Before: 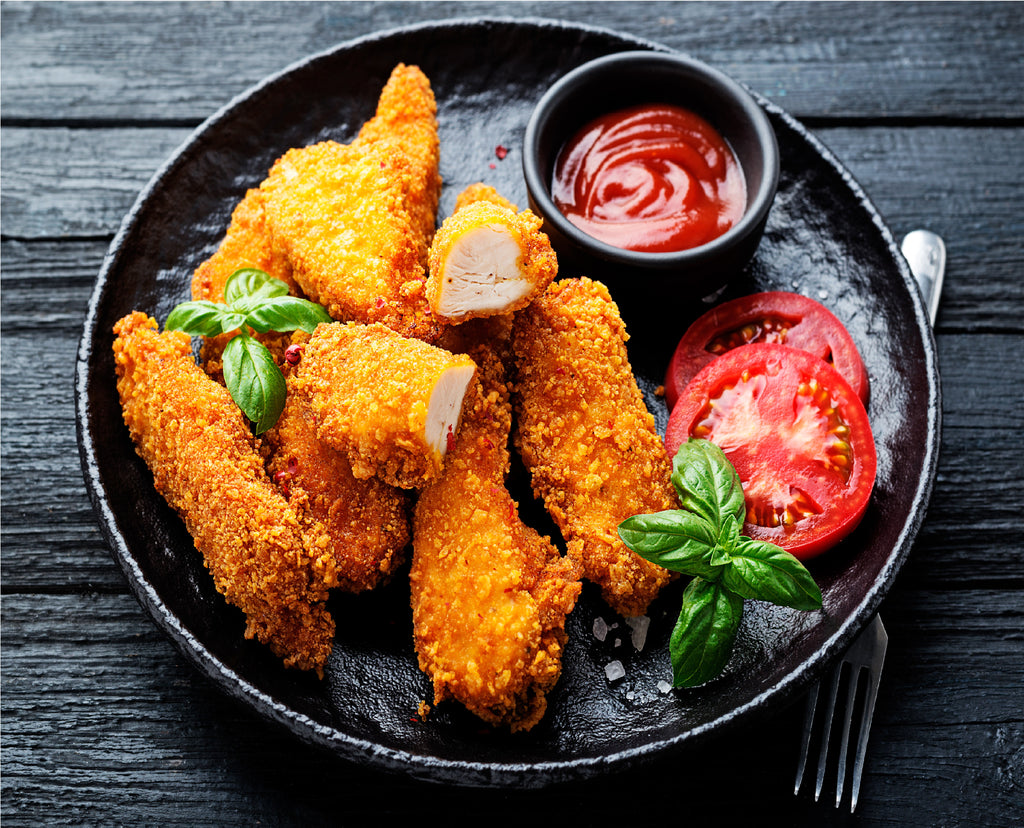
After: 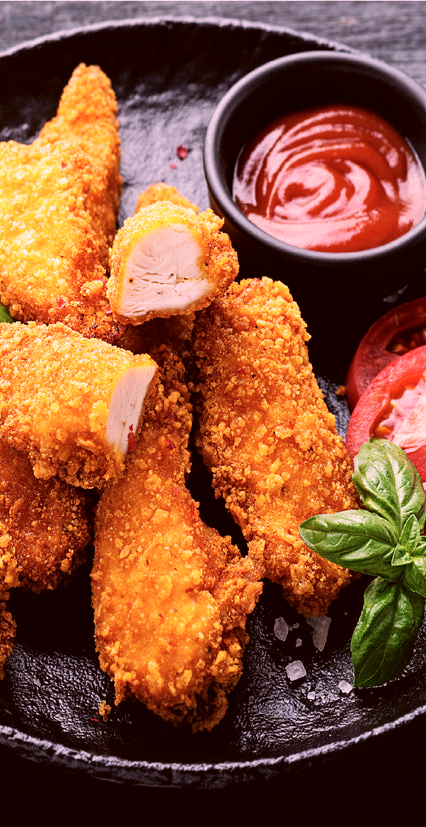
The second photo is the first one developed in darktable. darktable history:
crop: left 31.229%, right 27.105%
color correction: highlights a* 10.21, highlights b* 9.79, shadows a* 8.61, shadows b* 7.88, saturation 0.8
tone equalizer: on, module defaults
white balance: red 1.066, blue 1.119
